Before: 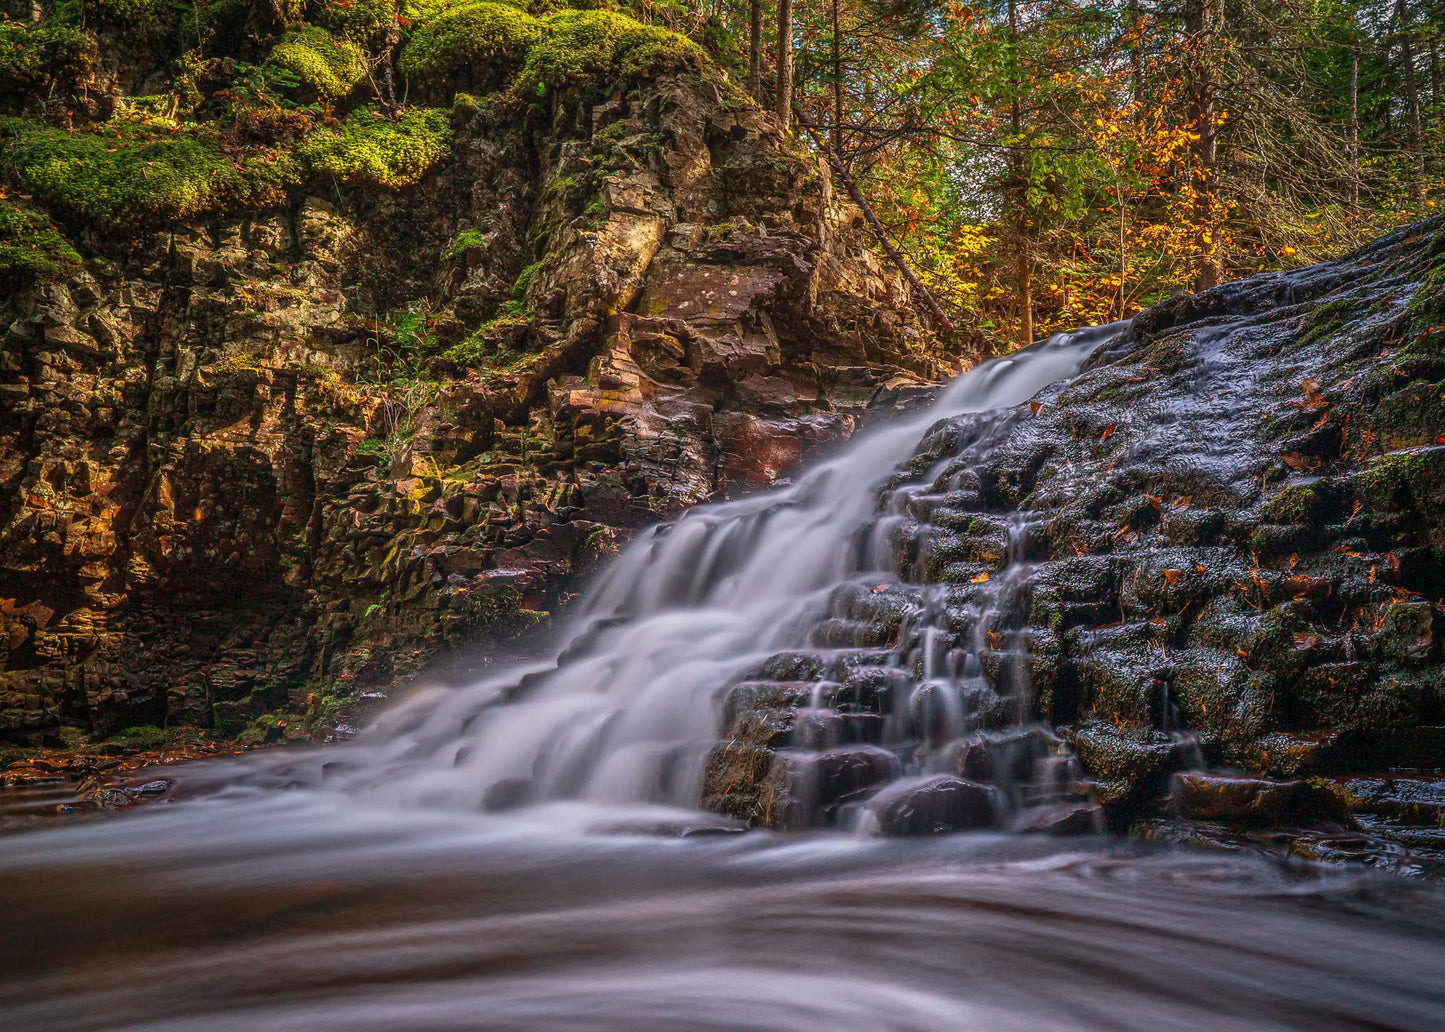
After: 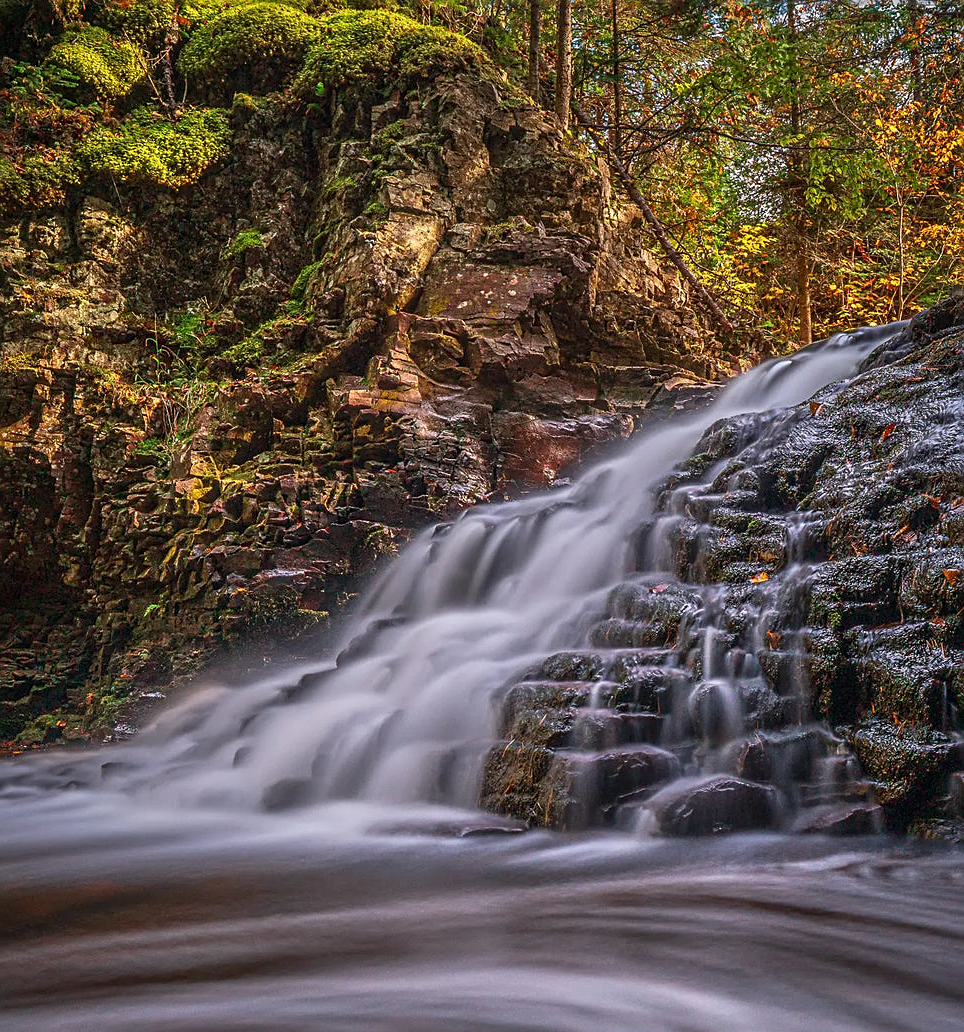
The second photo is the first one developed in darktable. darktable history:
crop and rotate: left 15.319%, right 17.945%
sharpen: on, module defaults
